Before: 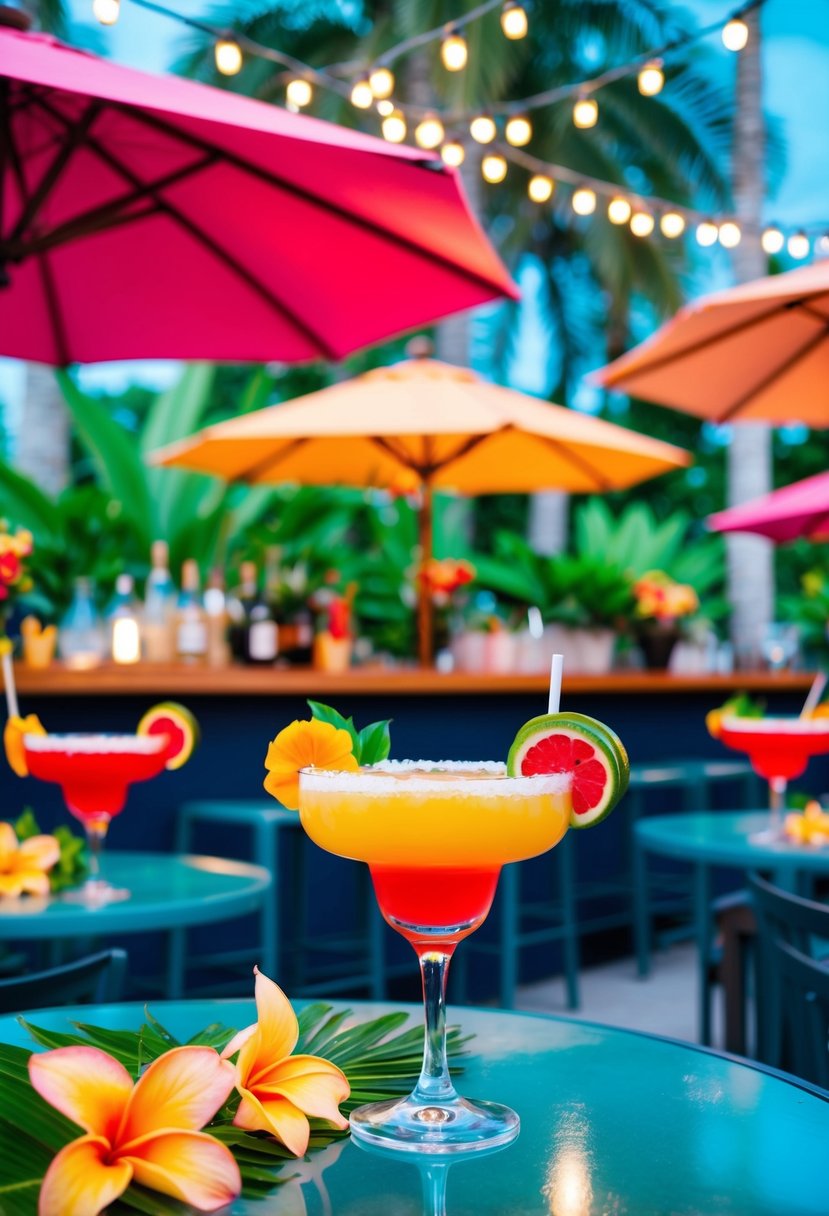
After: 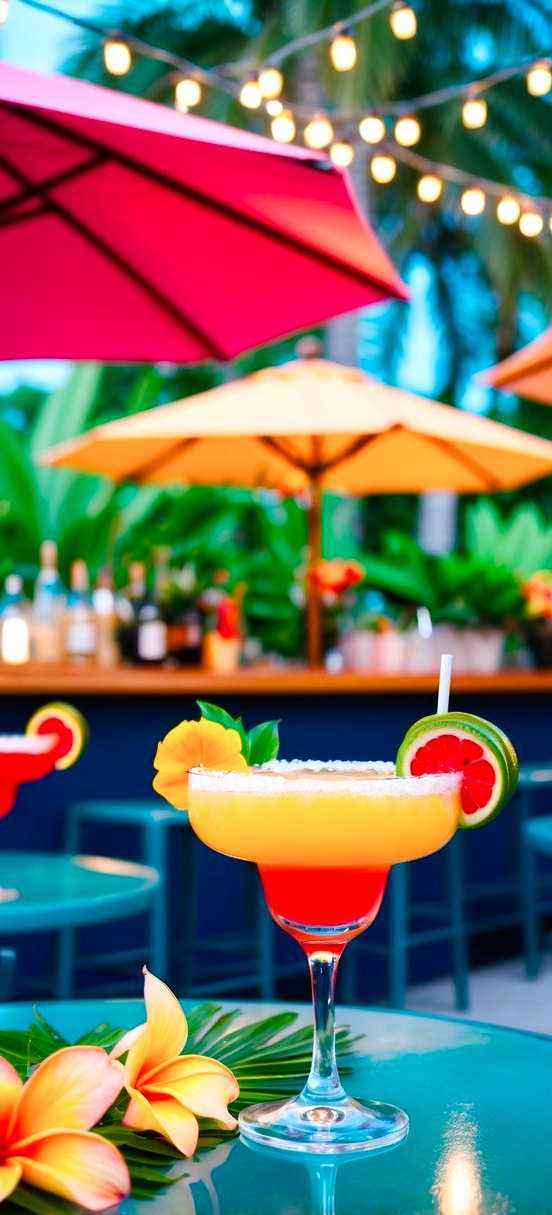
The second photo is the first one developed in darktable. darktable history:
crop and rotate: left 13.409%, right 19.924%
color balance rgb: linear chroma grading › shadows 32%, linear chroma grading › global chroma -2%, linear chroma grading › mid-tones 4%, perceptual saturation grading › global saturation -2%, perceptual saturation grading › highlights -8%, perceptual saturation grading › mid-tones 8%, perceptual saturation grading › shadows 4%, perceptual brilliance grading › highlights 8%, perceptual brilliance grading › mid-tones 4%, perceptual brilliance grading › shadows 2%, global vibrance 16%, saturation formula JzAzBz (2021)
